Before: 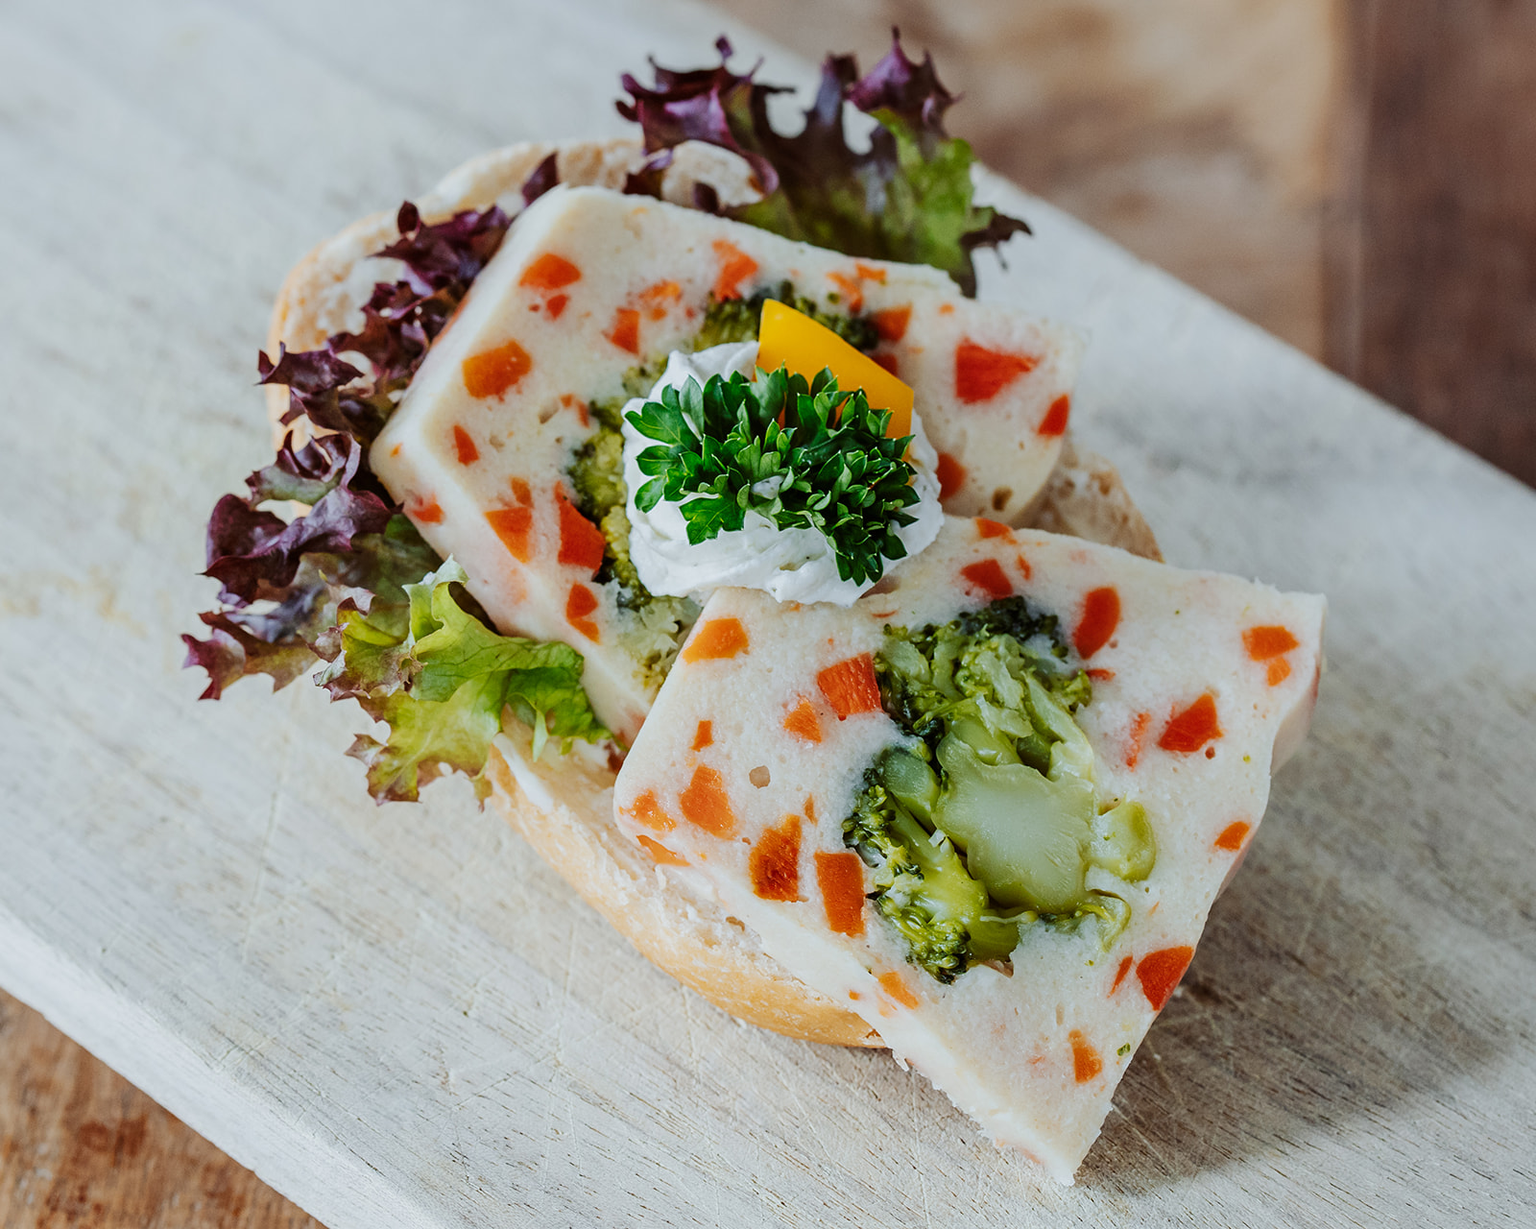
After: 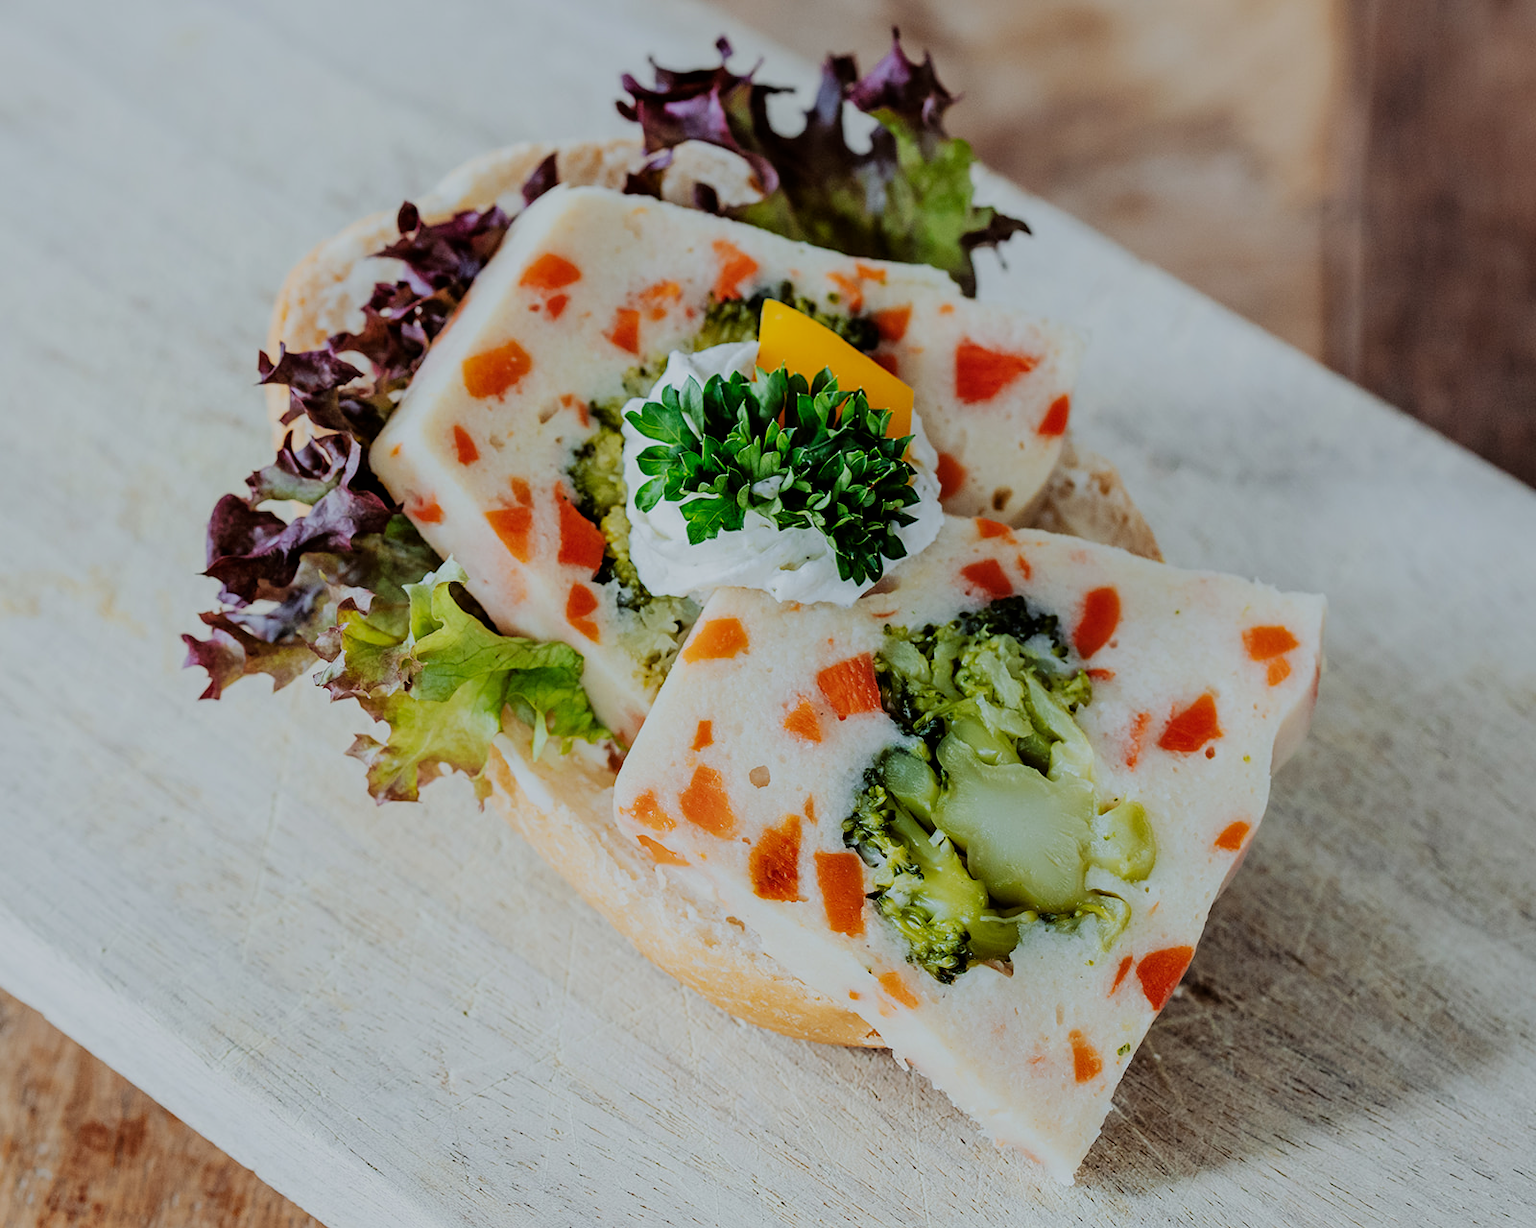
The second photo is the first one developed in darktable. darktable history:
filmic rgb: black relative exposure -7.75 EV, white relative exposure 4.45 EV, hardness 3.75, latitude 37.98%, contrast 0.967, highlights saturation mix 8.7%, shadows ↔ highlights balance 4.87%, color science v6 (2022)
tone equalizer: on, module defaults
